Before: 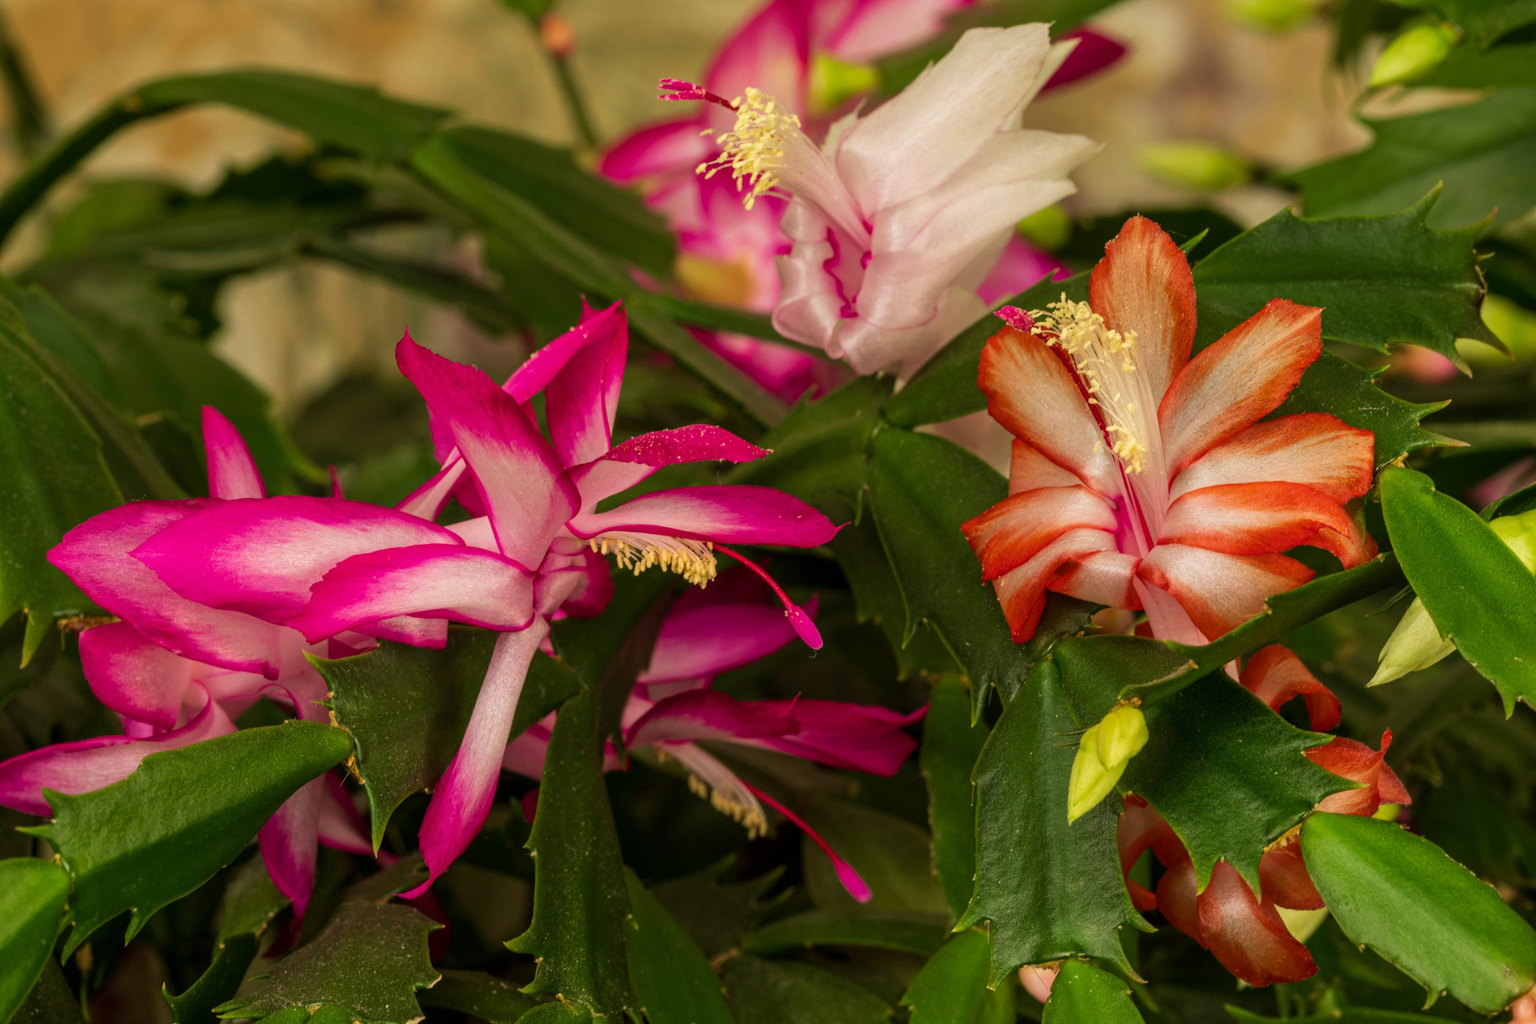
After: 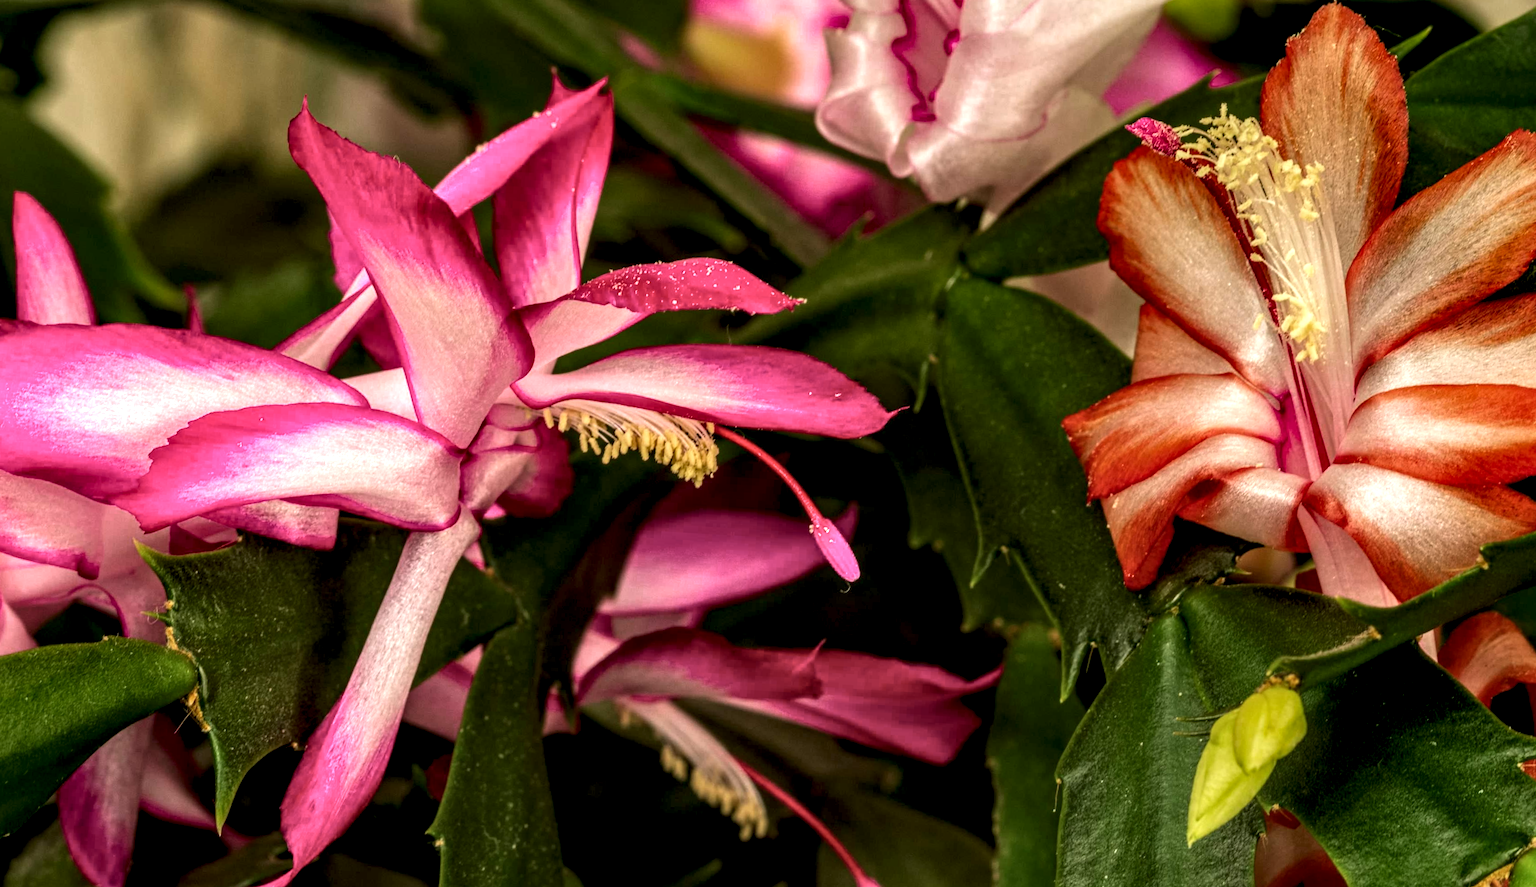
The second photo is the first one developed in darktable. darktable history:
color zones: curves: ch0 [(0.203, 0.433) (0.607, 0.517) (0.697, 0.696) (0.705, 0.897)]
crop and rotate: angle -3.37°, left 9.79%, top 20.73%, right 12.42%, bottom 11.82%
local contrast: detail 203%
